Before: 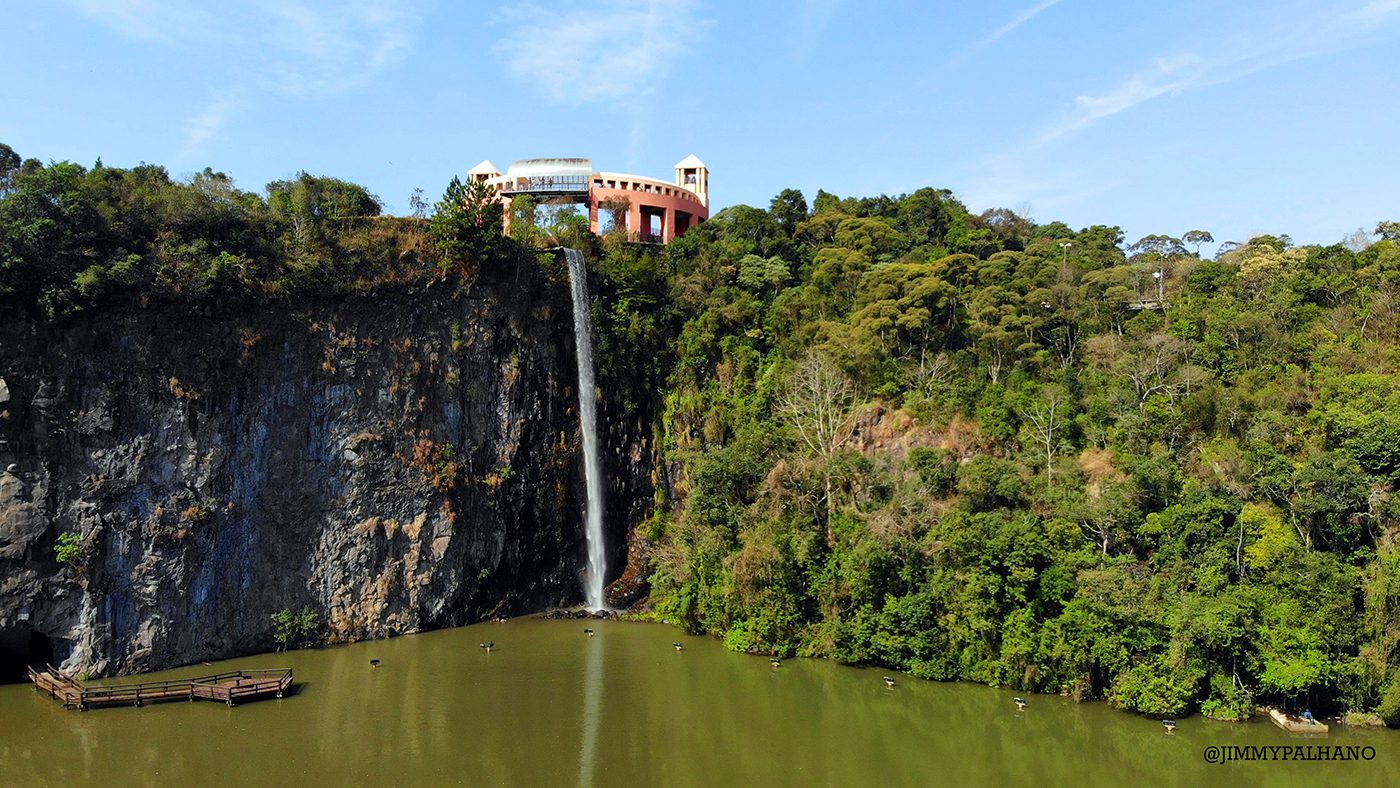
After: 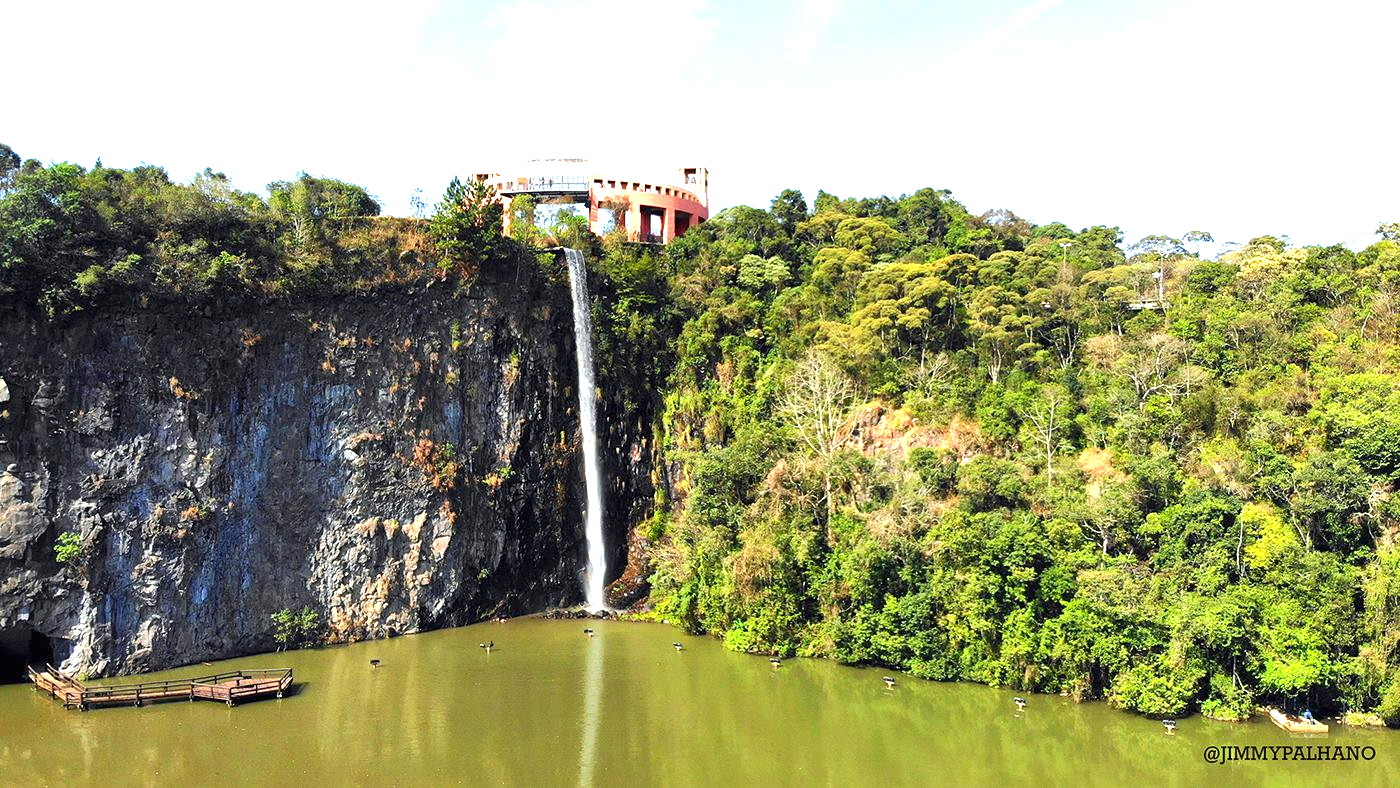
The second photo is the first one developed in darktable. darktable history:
exposure: black level correction 0, exposure 1.519 EV, compensate exposure bias true, compensate highlight preservation false
